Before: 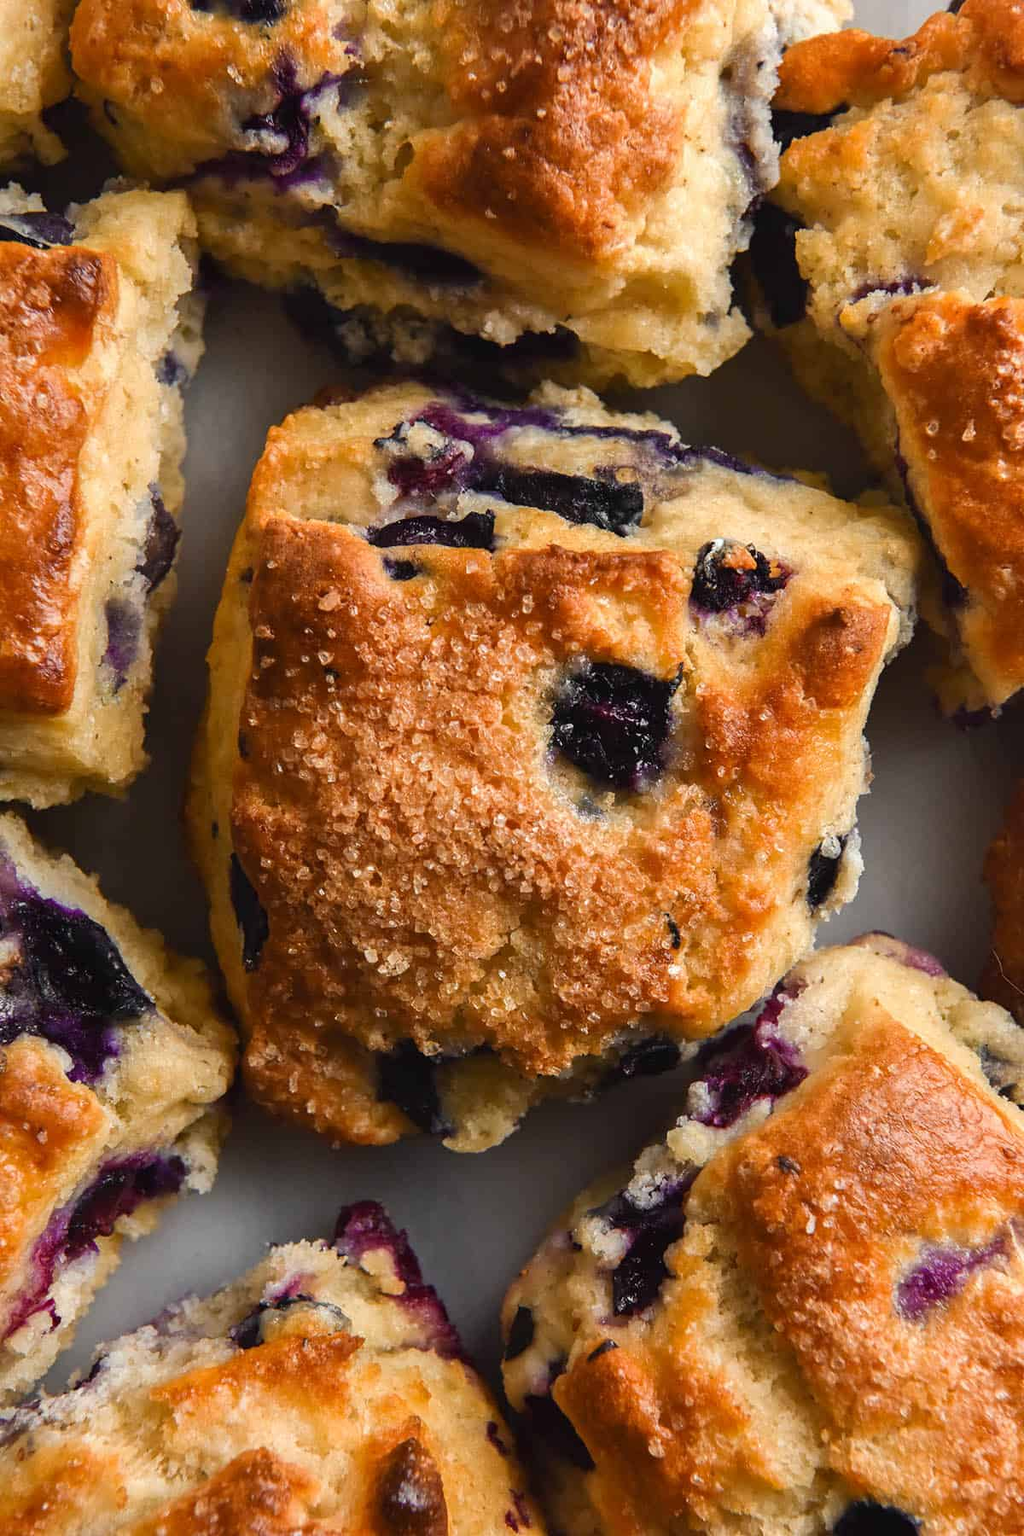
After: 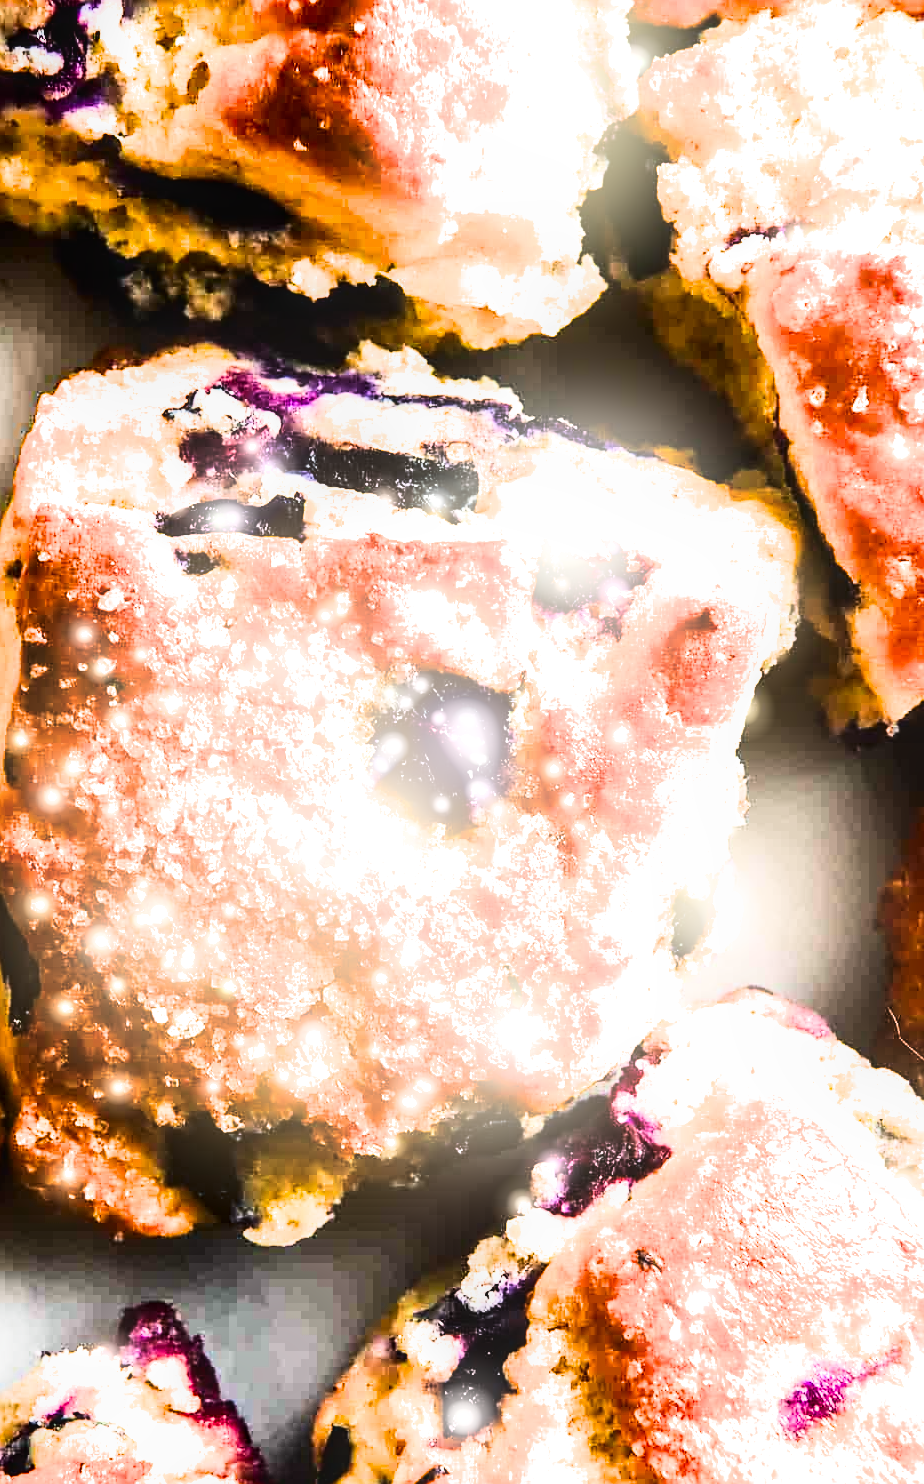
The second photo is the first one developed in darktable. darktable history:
color balance rgb: shadows lift › luminance -7.381%, shadows lift › chroma 2.083%, shadows lift › hue 162.45°, perceptual saturation grading › global saturation -0.021%, perceptual brilliance grading › global brilliance 30.313%, perceptual brilliance grading › highlights 49.58%, perceptual brilliance grading › mid-tones 50.44%, perceptual brilliance grading › shadows -22.679%, global vibrance 9.162%
crop: left 22.976%, top 5.866%, bottom 11.639%
contrast brightness saturation: contrast 0.193, brightness -0.105, saturation 0.214
exposure: exposure 0.948 EV, compensate highlight preservation false
sharpen: radius 1.589, amount 0.374, threshold 1.74
local contrast: on, module defaults
filmic rgb: black relative exposure -7.5 EV, white relative exposure 5 EV, threshold 5.98 EV, hardness 3.32, contrast 1.301, enable highlight reconstruction true
